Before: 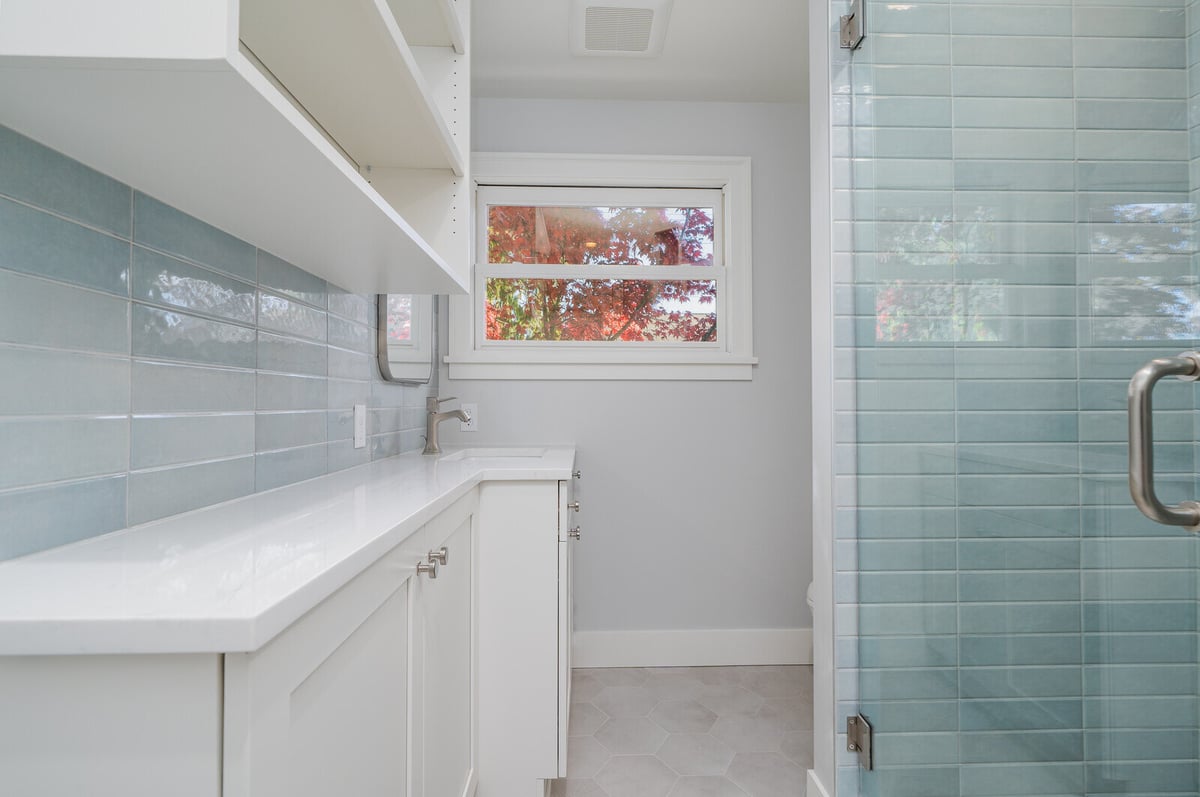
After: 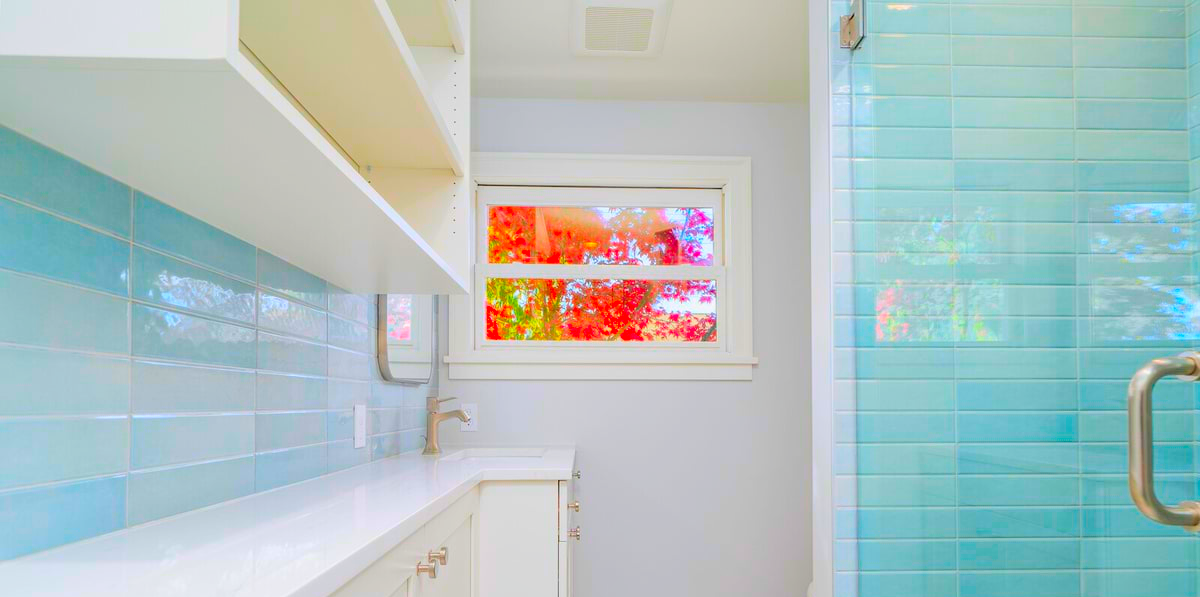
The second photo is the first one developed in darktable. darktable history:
color correction: highlights b* -0.015, saturation 2.94
color balance rgb: perceptual saturation grading › global saturation 24.975%
tone curve: curves: ch0 [(0, 0) (0.161, 0.144) (0.501, 0.497) (1, 1)], color space Lab, linked channels, preserve colors none
contrast brightness saturation: brightness 0.278
exposure: compensate exposure bias true, compensate highlight preservation false
crop: bottom 24.987%
shadows and highlights: shadows 25.1, highlights -23.89
